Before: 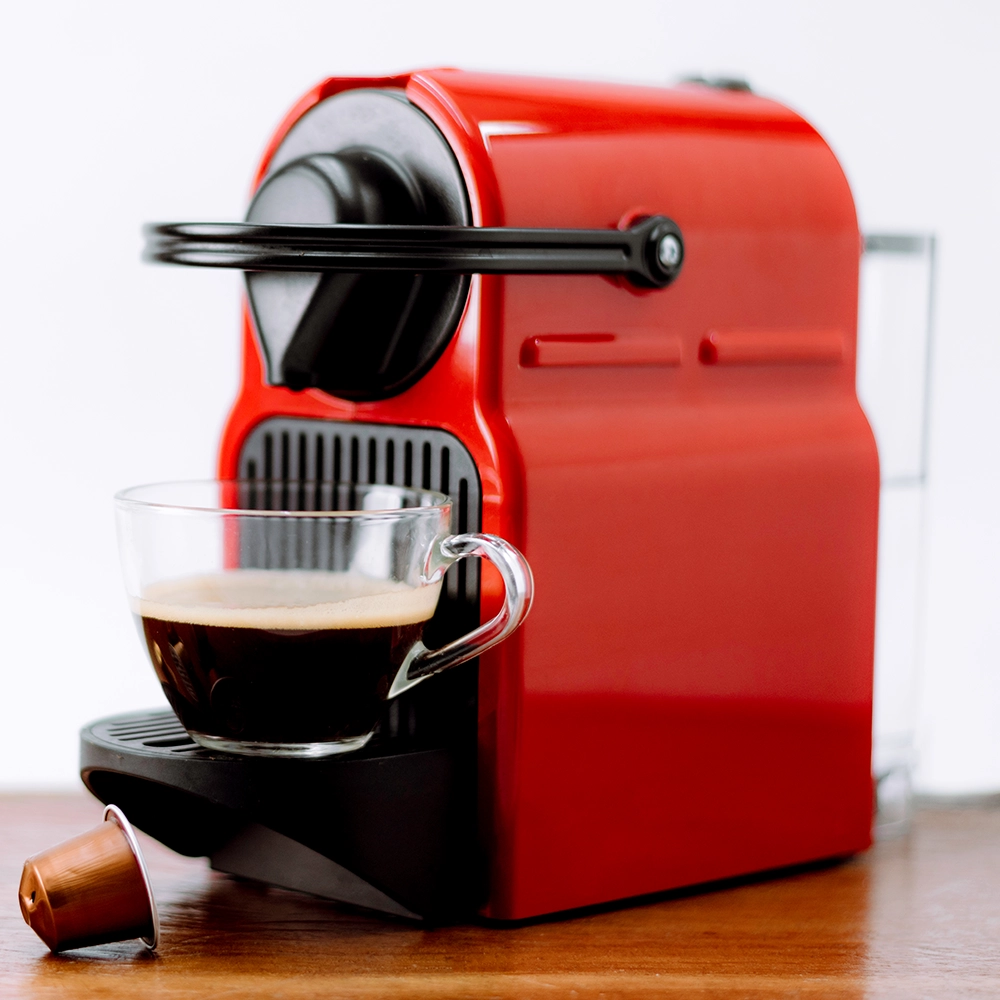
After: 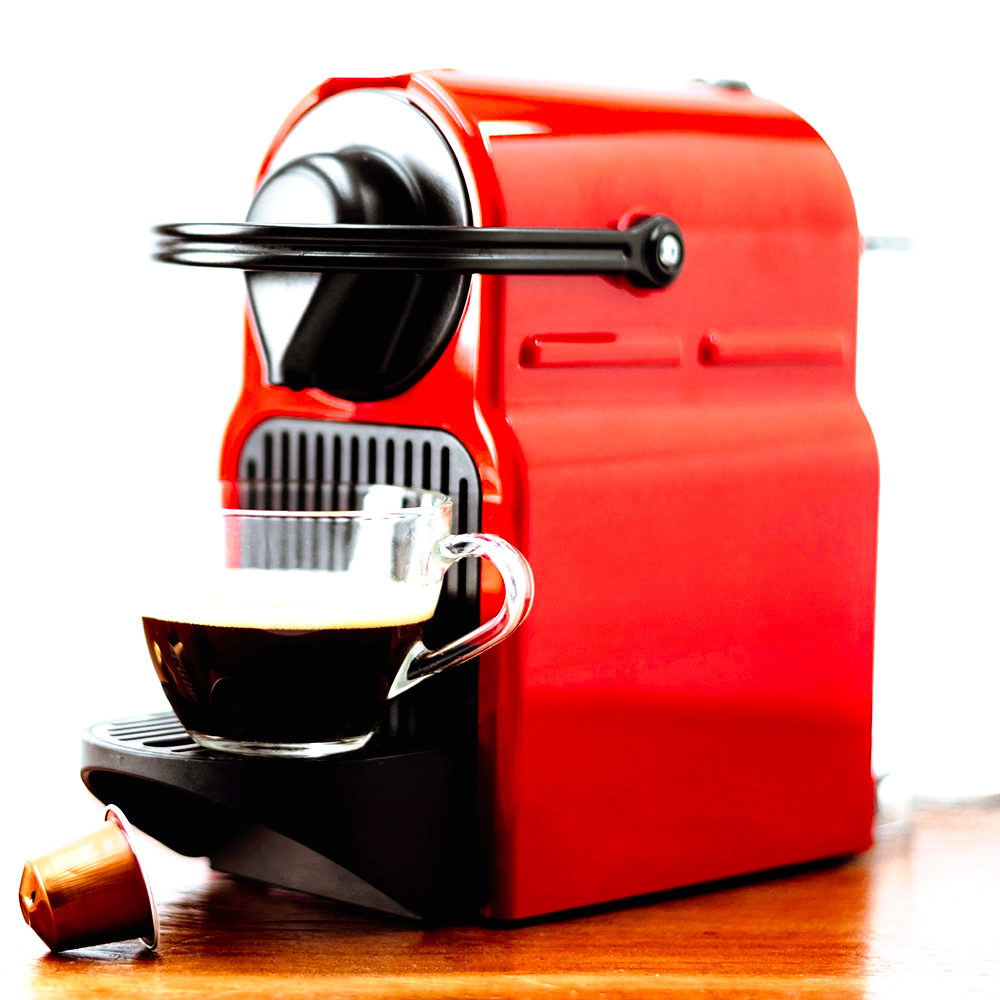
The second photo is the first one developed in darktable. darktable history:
tone curve: curves: ch0 [(0, 0) (0.003, 0.004) (0.011, 0.008) (0.025, 0.012) (0.044, 0.02) (0.069, 0.028) (0.1, 0.034) (0.136, 0.059) (0.177, 0.1) (0.224, 0.151) (0.277, 0.203) (0.335, 0.266) (0.399, 0.344) (0.468, 0.414) (0.543, 0.507) (0.623, 0.602) (0.709, 0.704) (0.801, 0.804) (0.898, 0.927) (1, 1)], preserve colors none
exposure: black level correction 0, exposure 1.1 EV, compensate highlight preservation false
